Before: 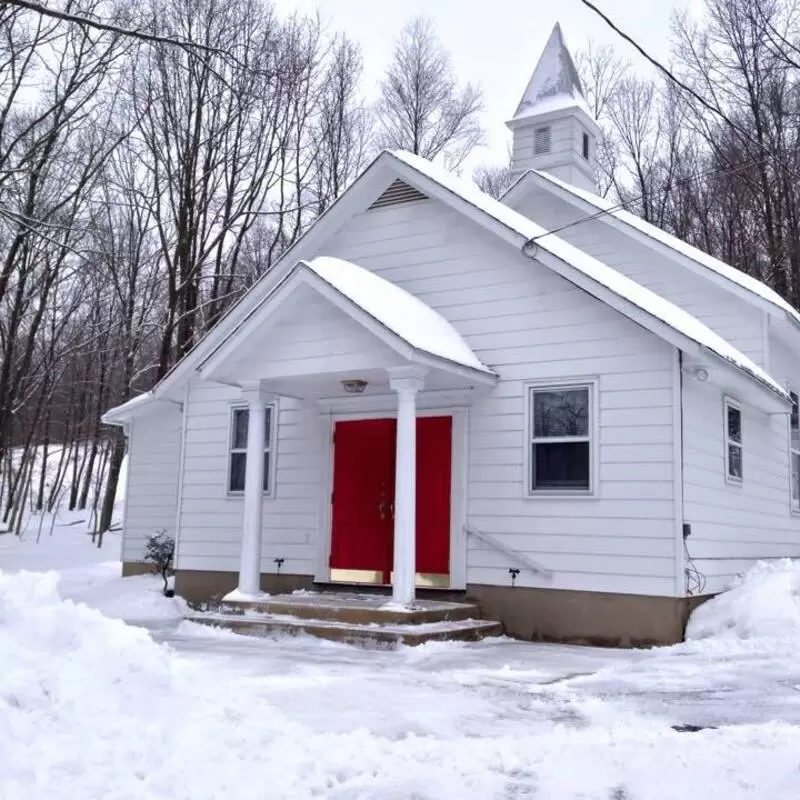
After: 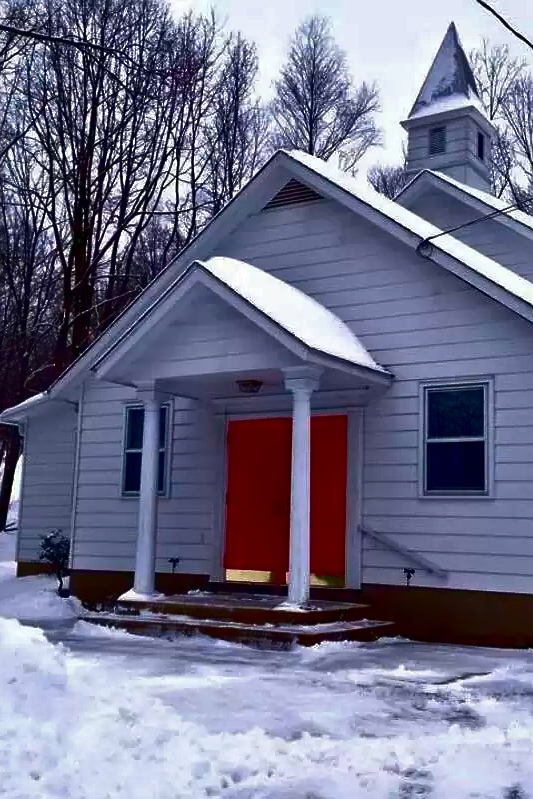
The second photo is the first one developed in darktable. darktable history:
crop and rotate: left 13.342%, right 19.991%
contrast brightness saturation: brightness -1, saturation 1
tone equalizer: on, module defaults
sharpen: radius 1
